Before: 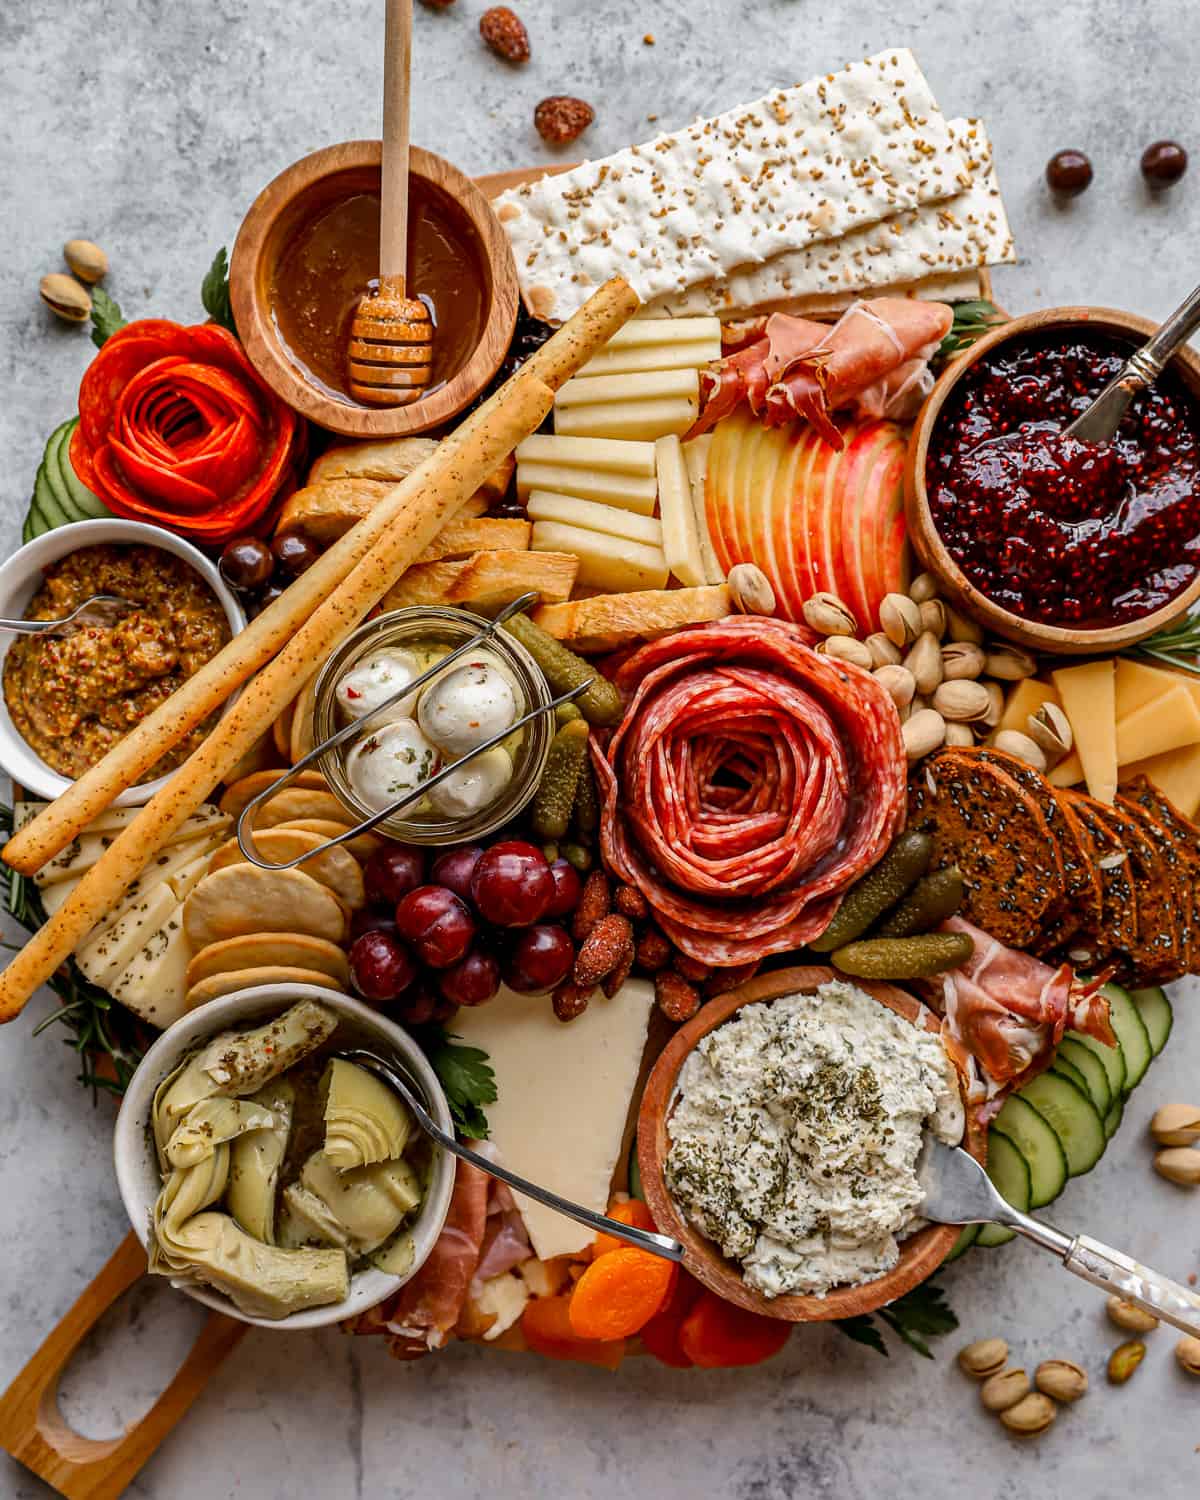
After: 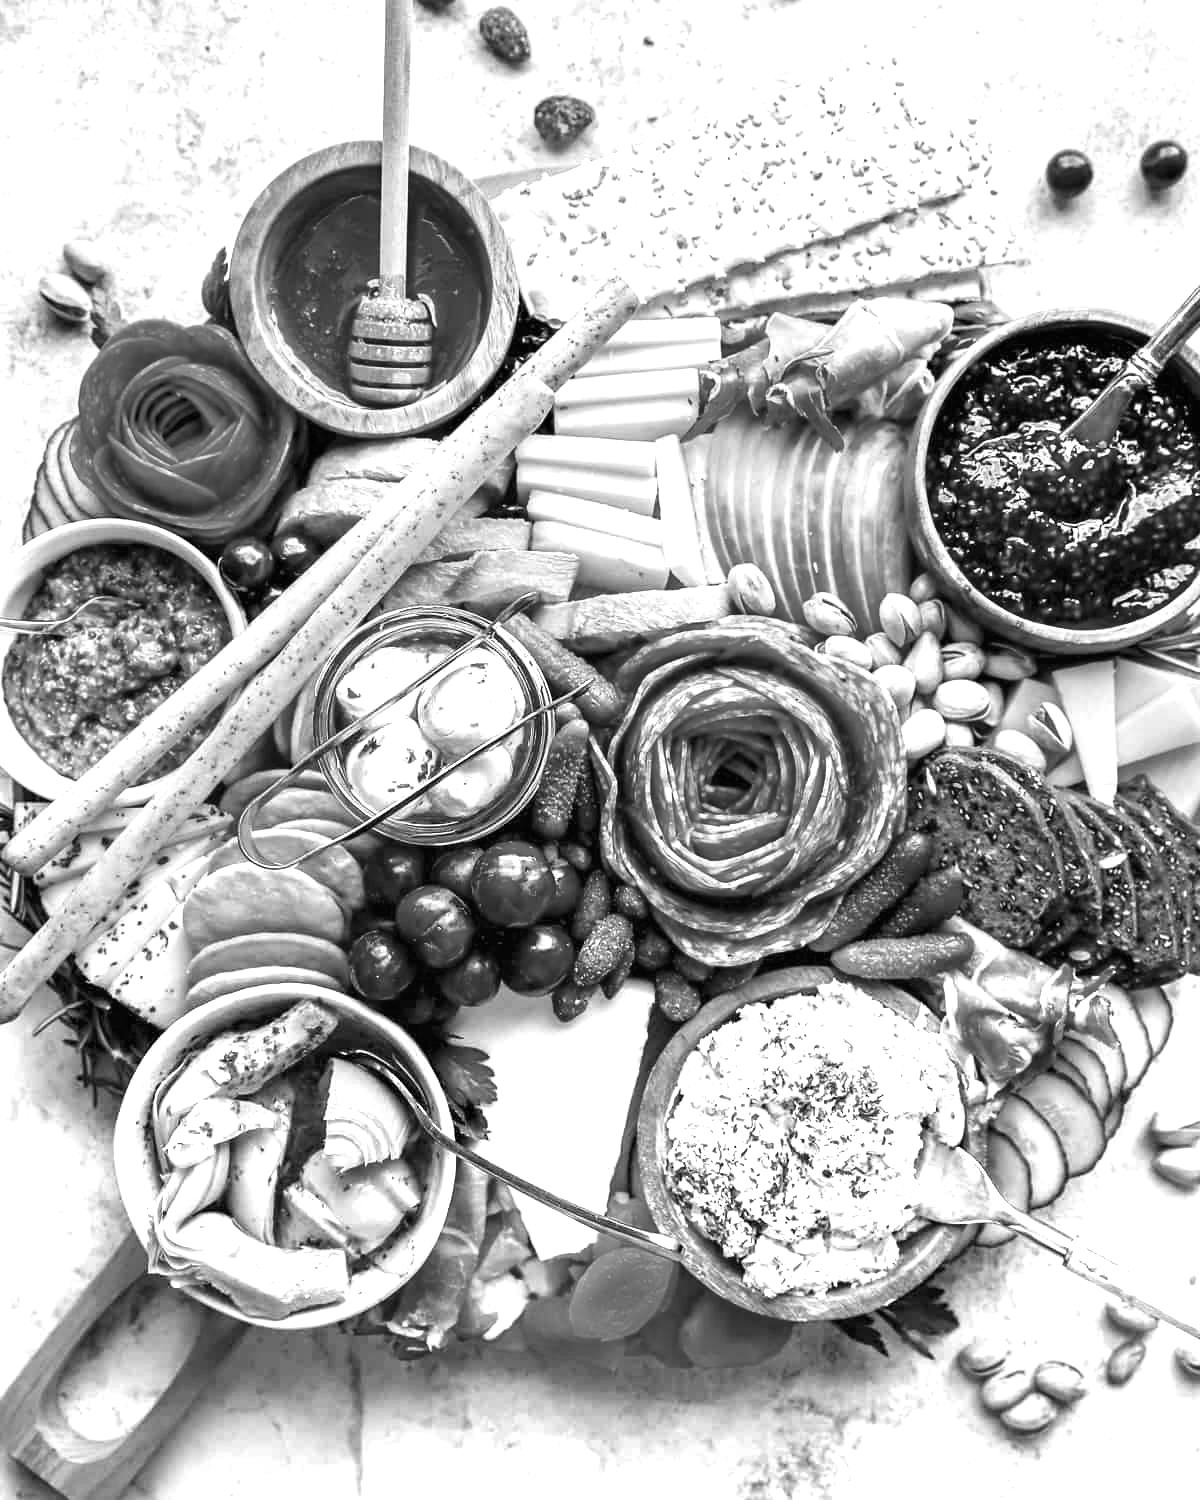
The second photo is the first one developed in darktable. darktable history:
exposure: black level correction 0, exposure 2.088 EV, compensate exposure bias true, compensate highlight preservation false
graduated density: hue 238.83°, saturation 50%
monochrome: a -4.13, b 5.16, size 1
color balance rgb: linear chroma grading › shadows -8%, linear chroma grading › global chroma 10%, perceptual saturation grading › global saturation 2%, perceptual saturation grading › highlights -2%, perceptual saturation grading › mid-tones 4%, perceptual saturation grading › shadows 8%, perceptual brilliance grading › global brilliance 2%, perceptual brilliance grading › highlights -4%, global vibrance 16%, saturation formula JzAzBz (2021)
